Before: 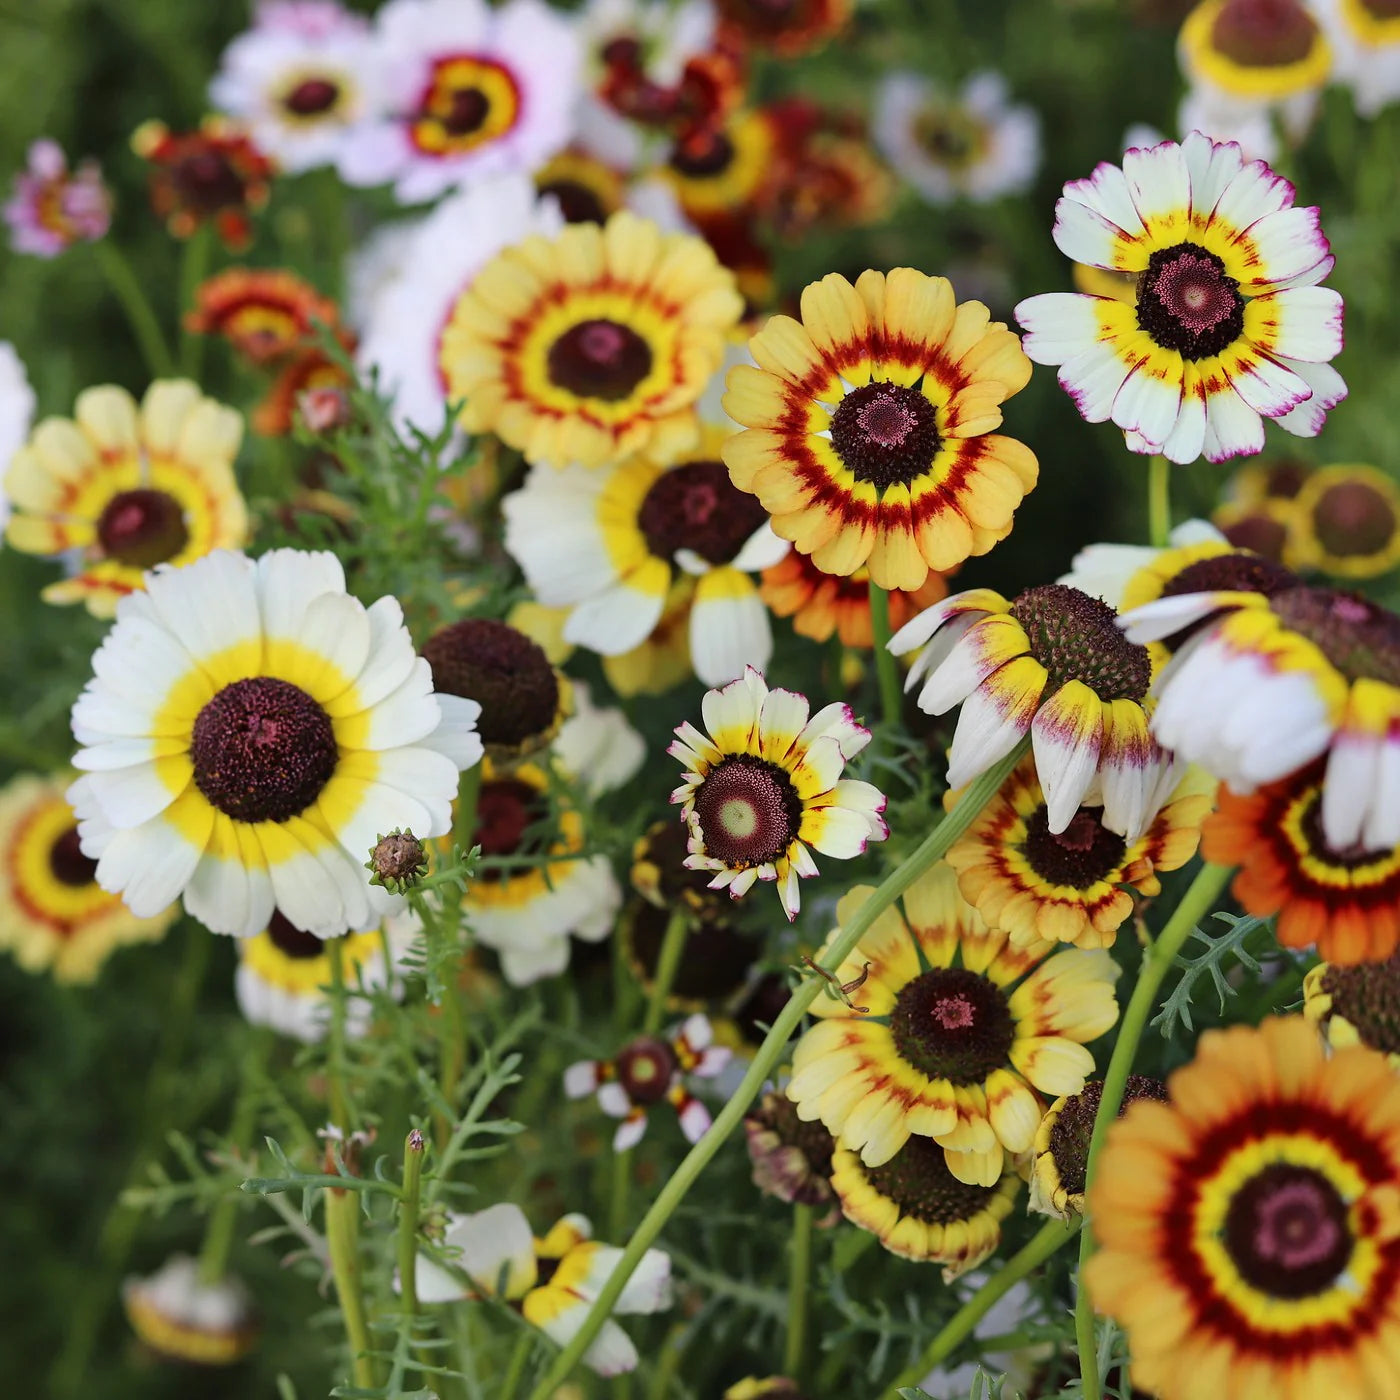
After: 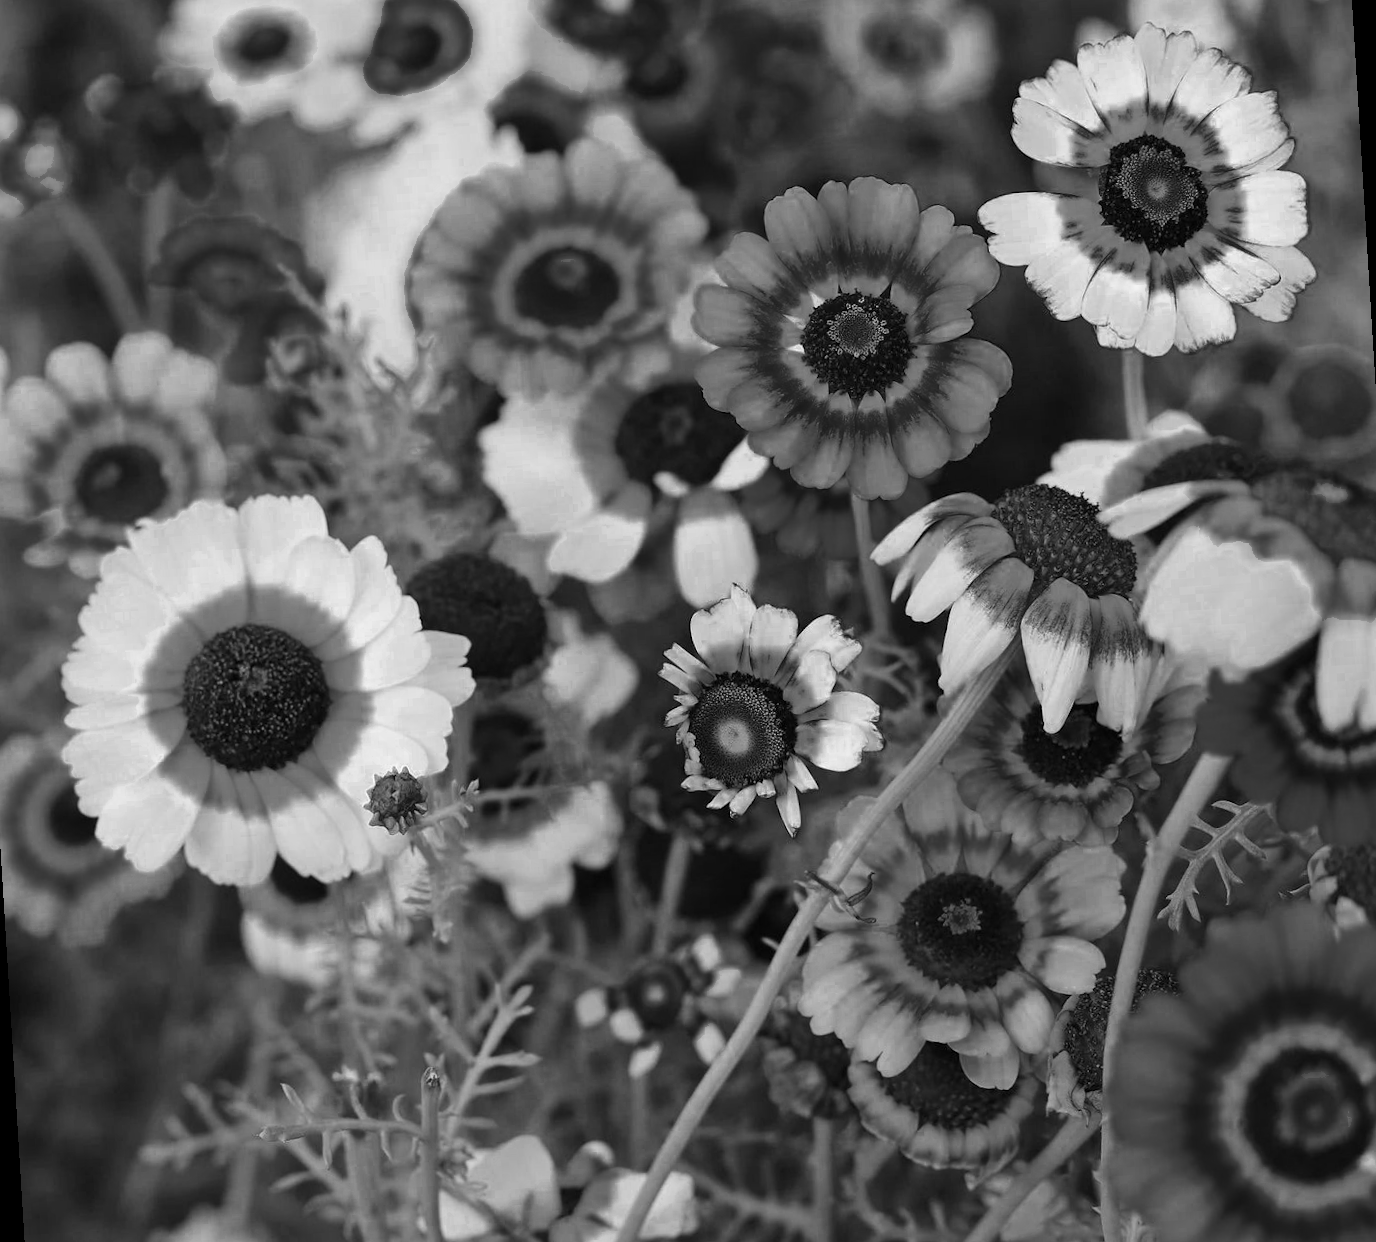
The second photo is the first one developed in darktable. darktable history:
color zones: curves: ch0 [(0.002, 0.429) (0.121, 0.212) (0.198, 0.113) (0.276, 0.344) (0.331, 0.541) (0.41, 0.56) (0.482, 0.289) (0.619, 0.227) (0.721, 0.18) (0.821, 0.435) (0.928, 0.555) (1, 0.587)]; ch1 [(0, 0) (0.143, 0) (0.286, 0) (0.429, 0) (0.571, 0) (0.714, 0) (0.857, 0)]
rotate and perspective: rotation -3.52°, crop left 0.036, crop right 0.964, crop top 0.081, crop bottom 0.919
